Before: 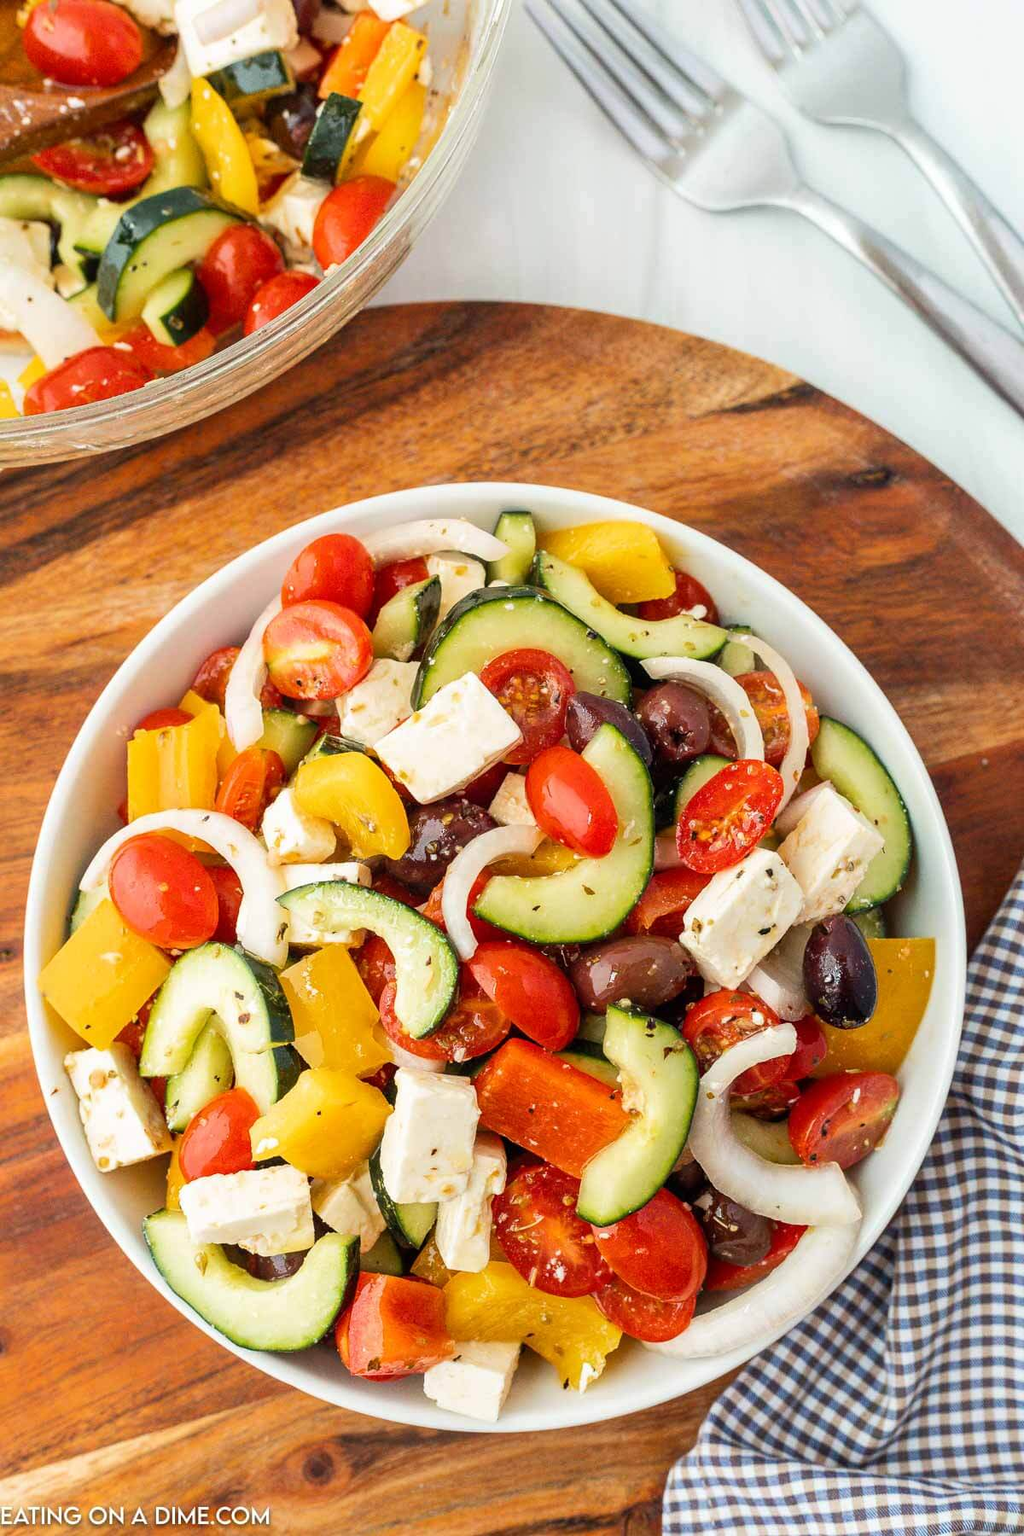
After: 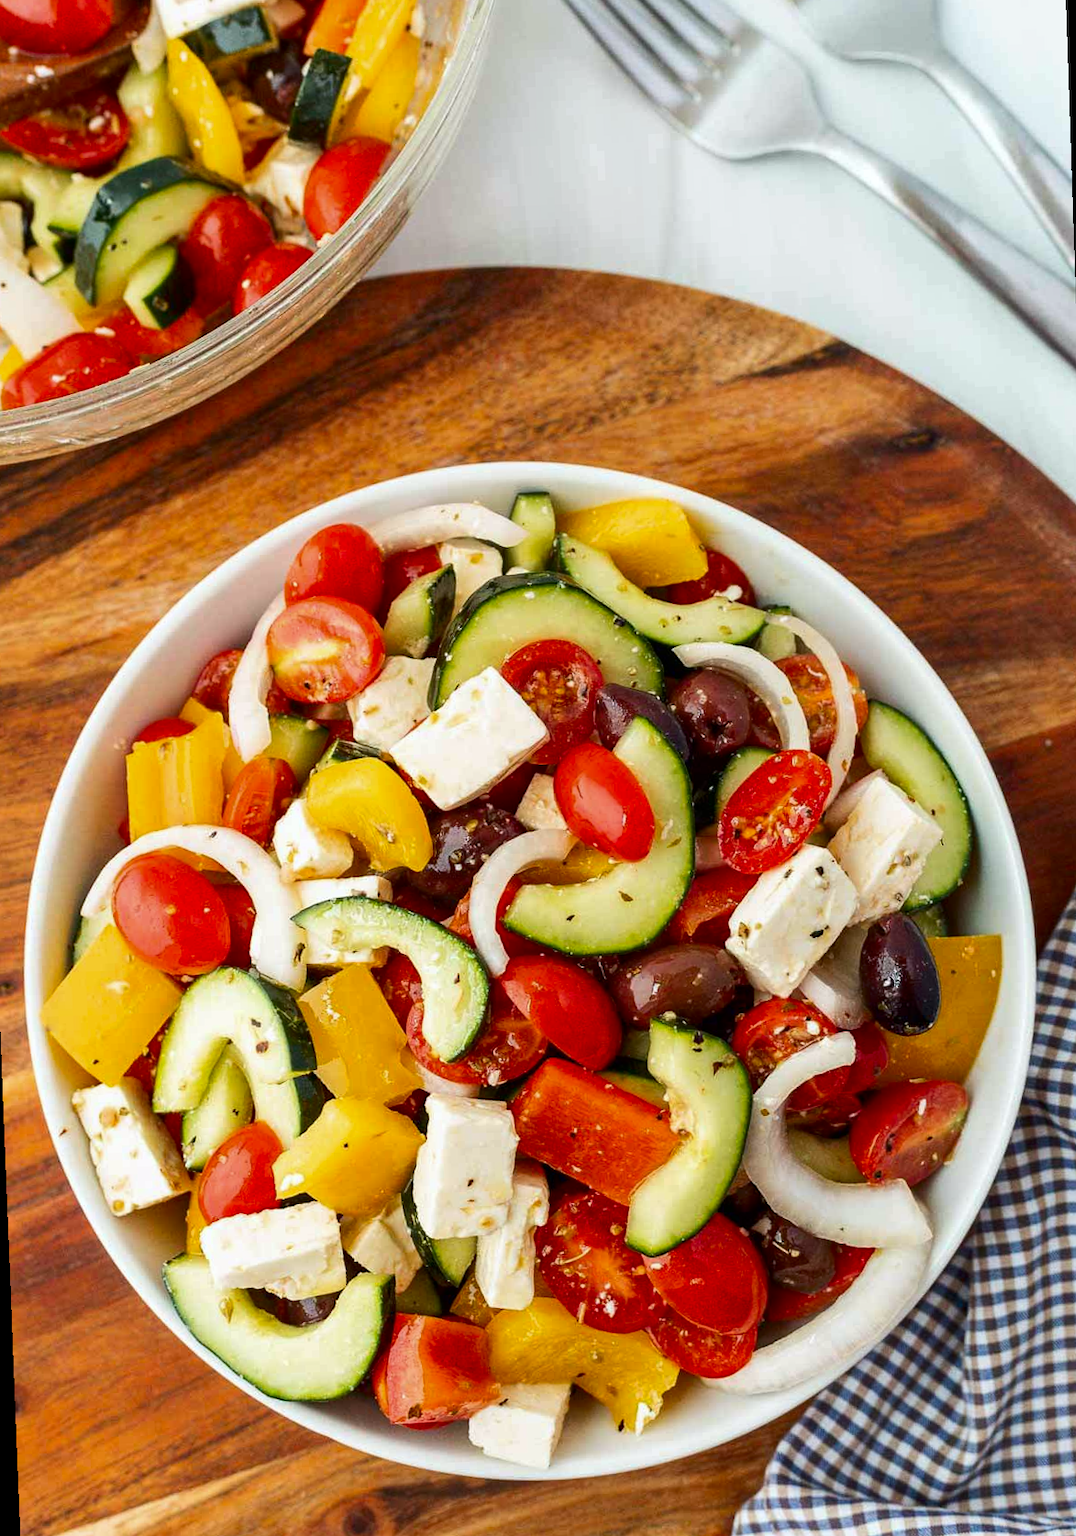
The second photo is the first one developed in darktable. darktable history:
white balance: red 0.986, blue 1.01
rotate and perspective: rotation -2.12°, lens shift (vertical) 0.009, lens shift (horizontal) -0.008, automatic cropping original format, crop left 0.036, crop right 0.964, crop top 0.05, crop bottom 0.959
contrast brightness saturation: contrast 0.07, brightness -0.13, saturation 0.06
